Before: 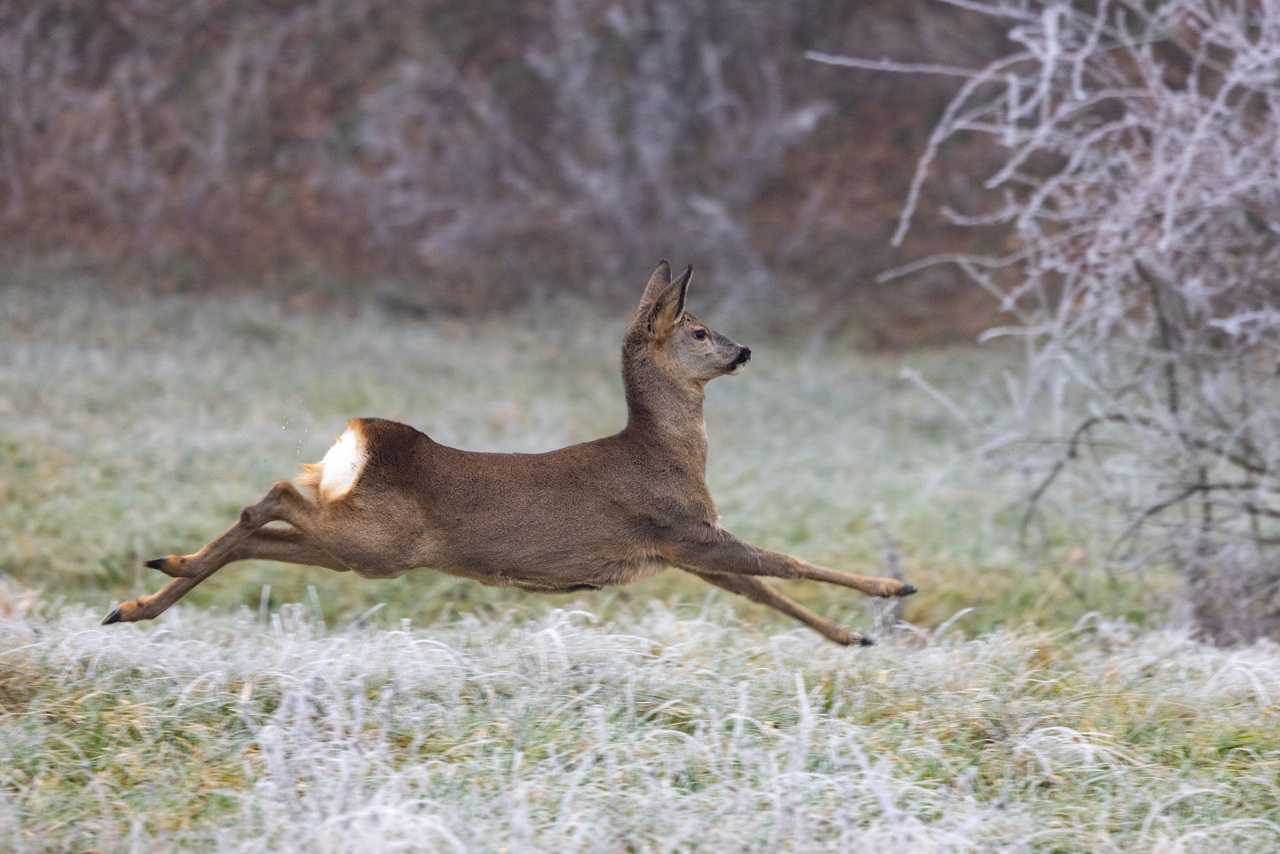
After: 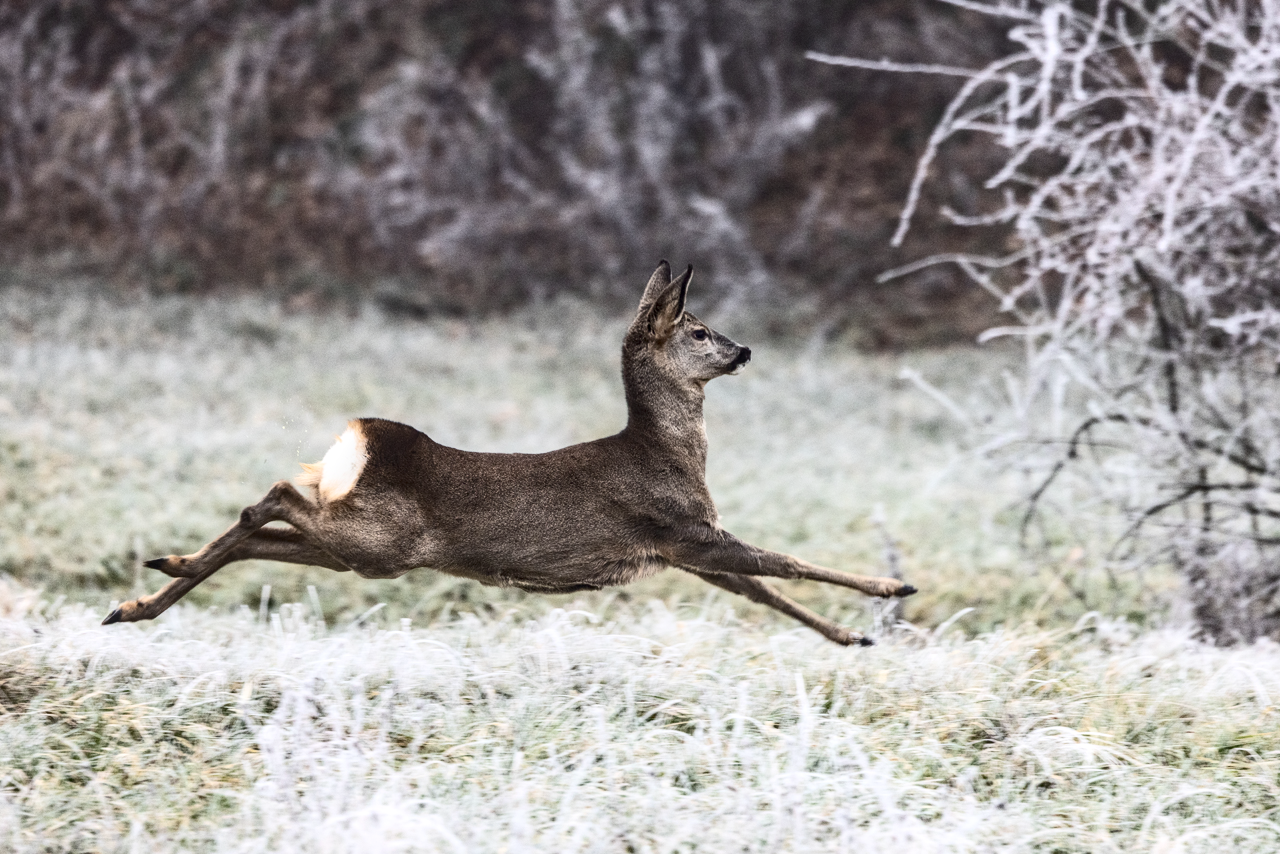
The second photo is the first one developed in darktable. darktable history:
local contrast: on, module defaults
contrast brightness saturation: contrast 0.409, brightness 0.041, saturation 0.258
color zones: curves: ch1 [(0, 0.292) (0.001, 0.292) (0.2, 0.264) (0.4, 0.248) (0.6, 0.248) (0.8, 0.264) (0.999, 0.292) (1, 0.292)]
